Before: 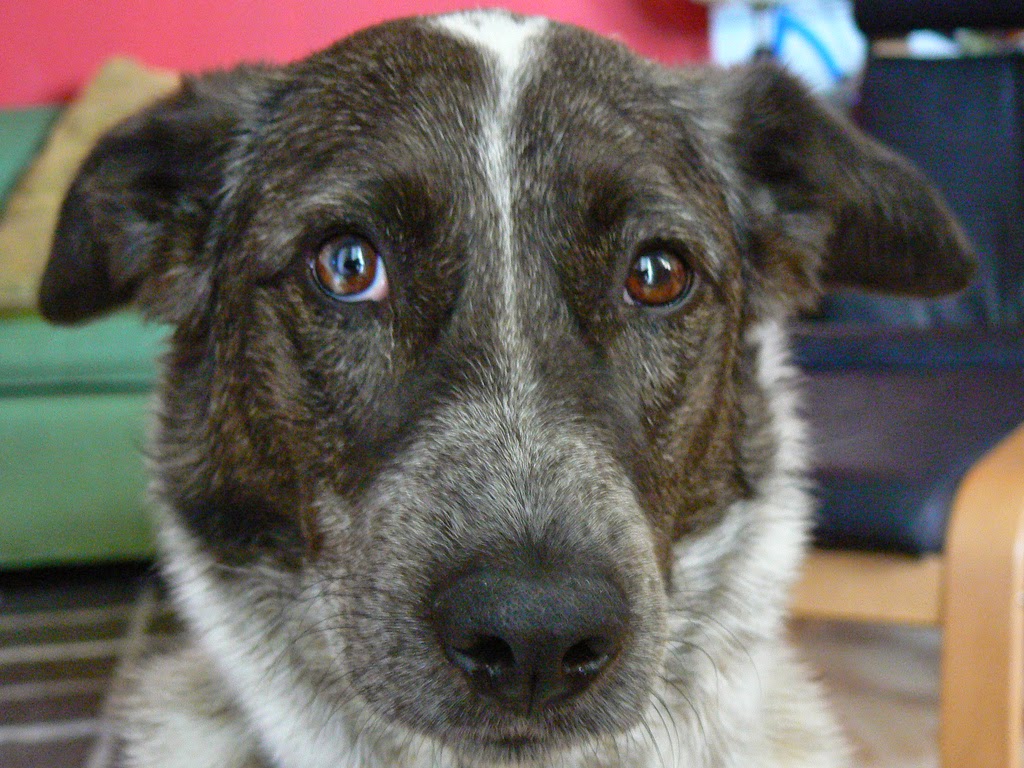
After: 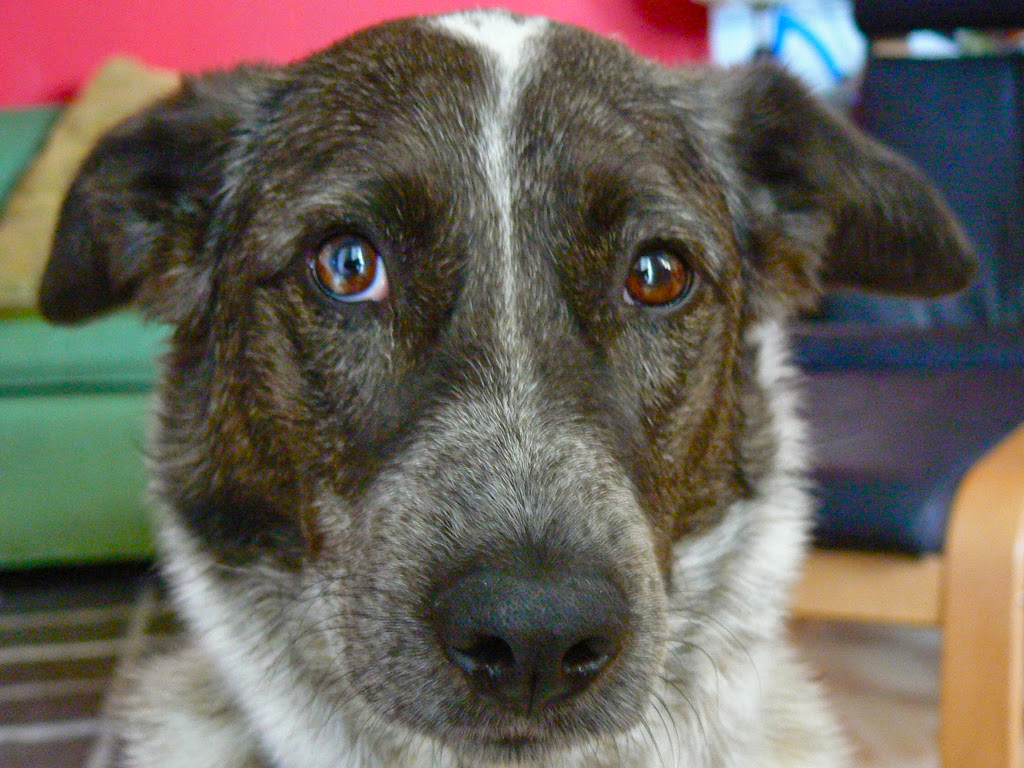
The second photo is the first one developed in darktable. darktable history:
color balance rgb: perceptual saturation grading › global saturation 27.591%, perceptual saturation grading › highlights -25.656%, perceptual saturation grading › shadows 23.901%
shadows and highlights: shadows 25.28, highlights -26.1, highlights color adjustment 0.712%
